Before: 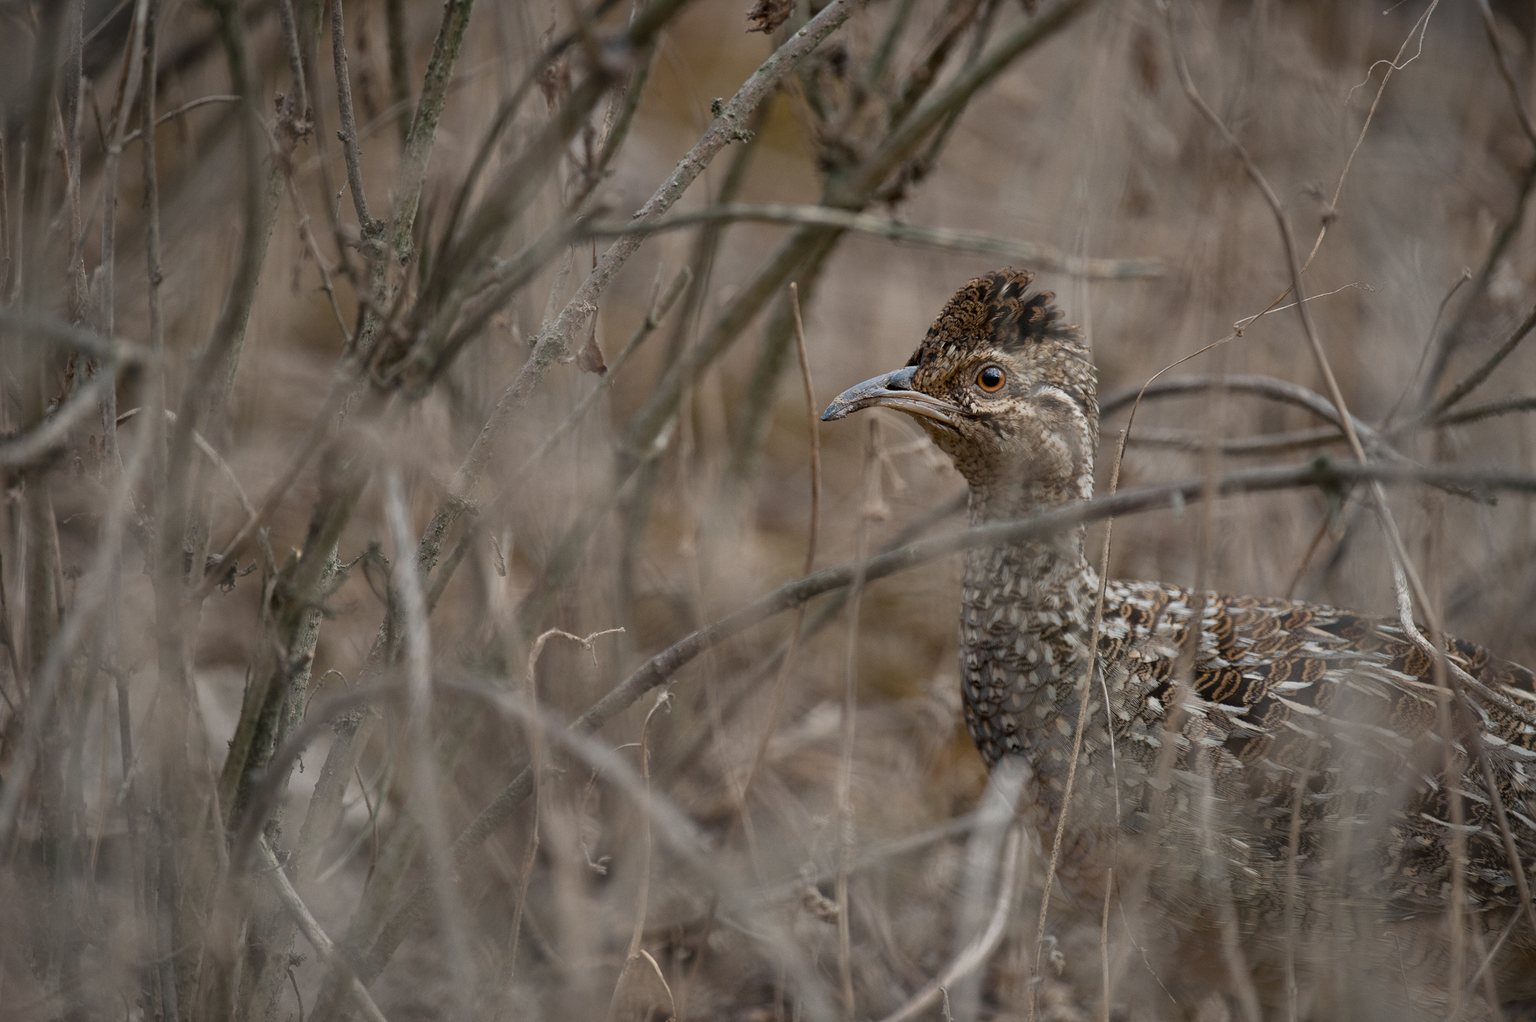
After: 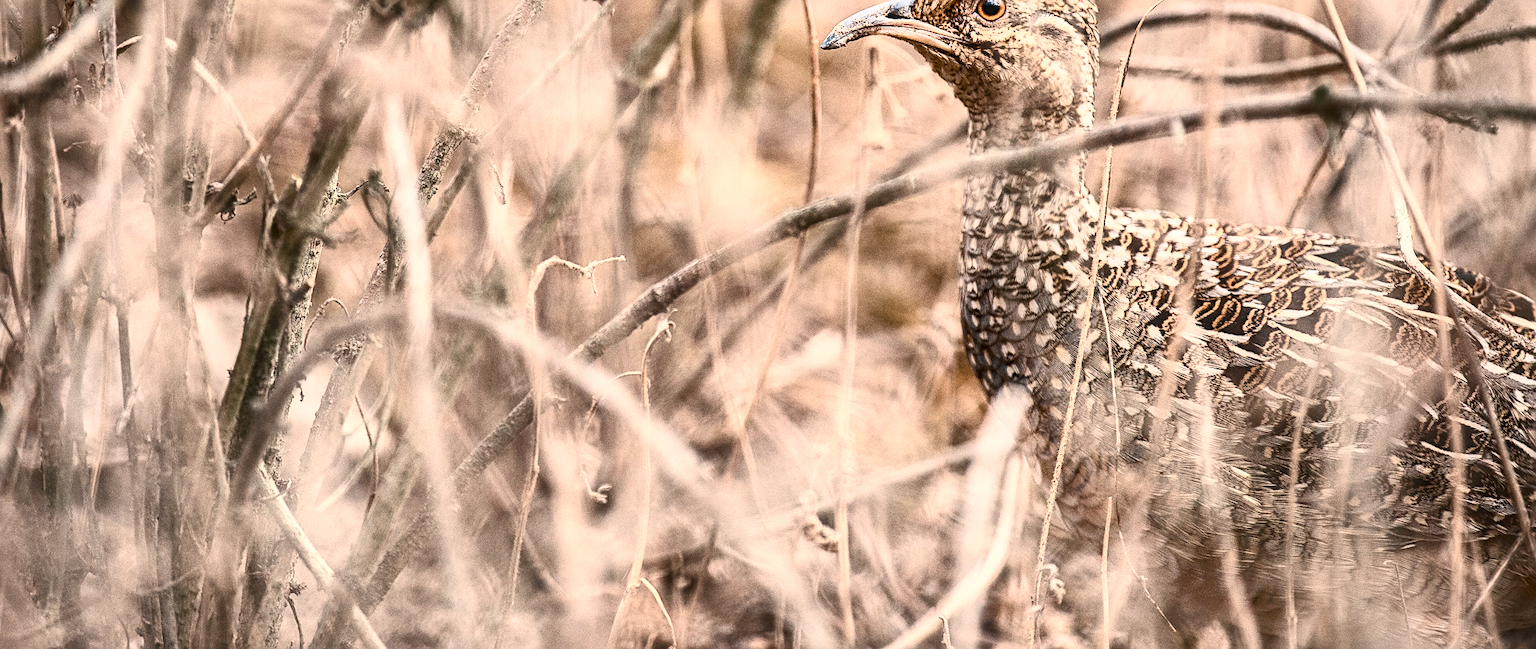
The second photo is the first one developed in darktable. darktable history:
sharpen: on, module defaults
exposure: black level correction 0, exposure 0.7 EV, compensate exposure bias true, compensate highlight preservation false
crop and rotate: top 36.435%
local contrast: on, module defaults
contrast brightness saturation: contrast 0.62, brightness 0.34, saturation 0.14
color balance: on, module defaults
white balance: red 1.127, blue 0.943
